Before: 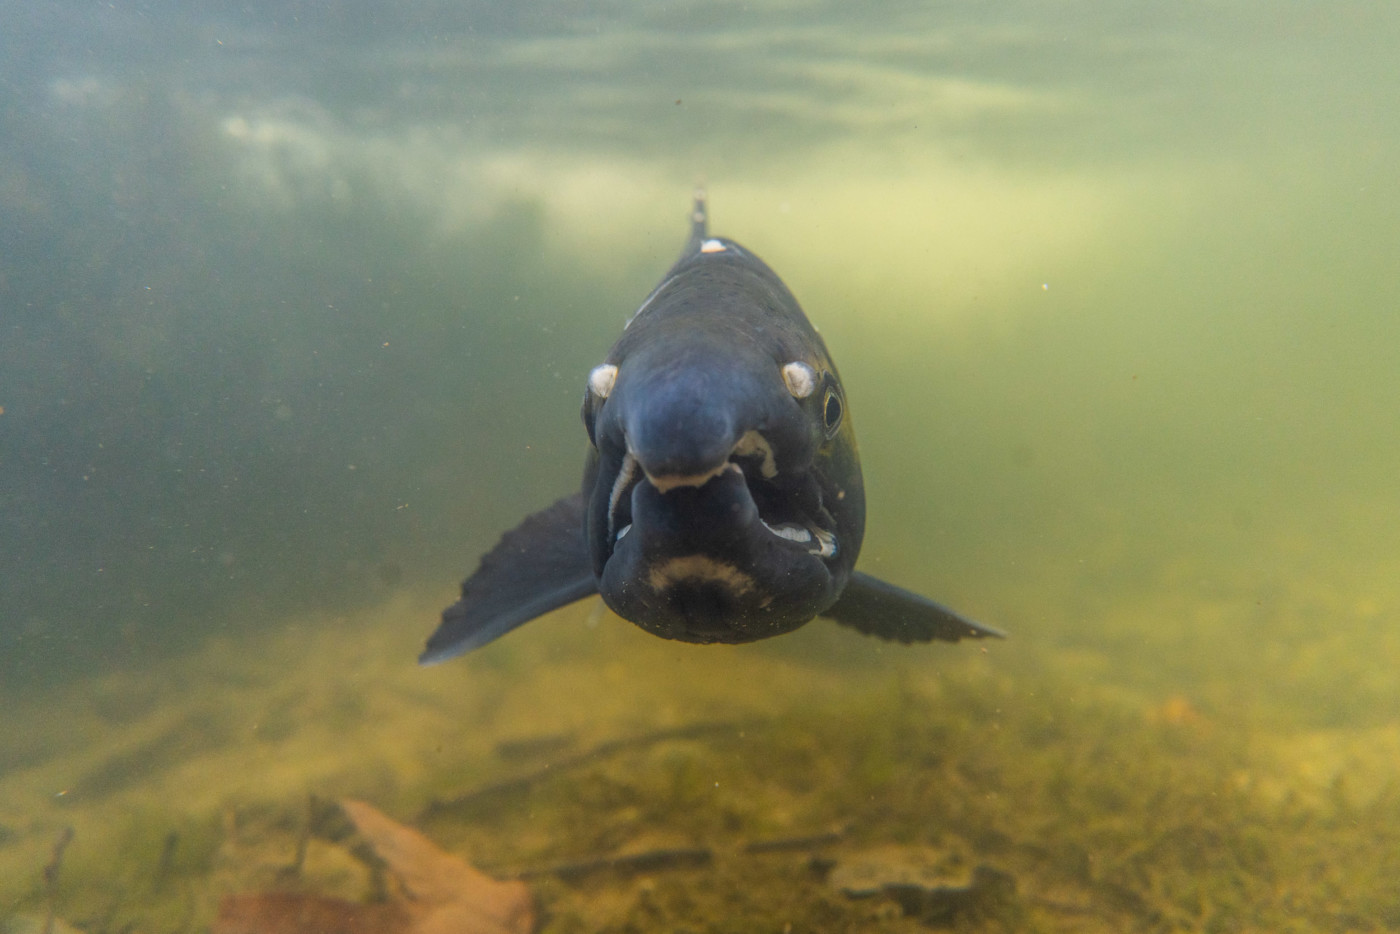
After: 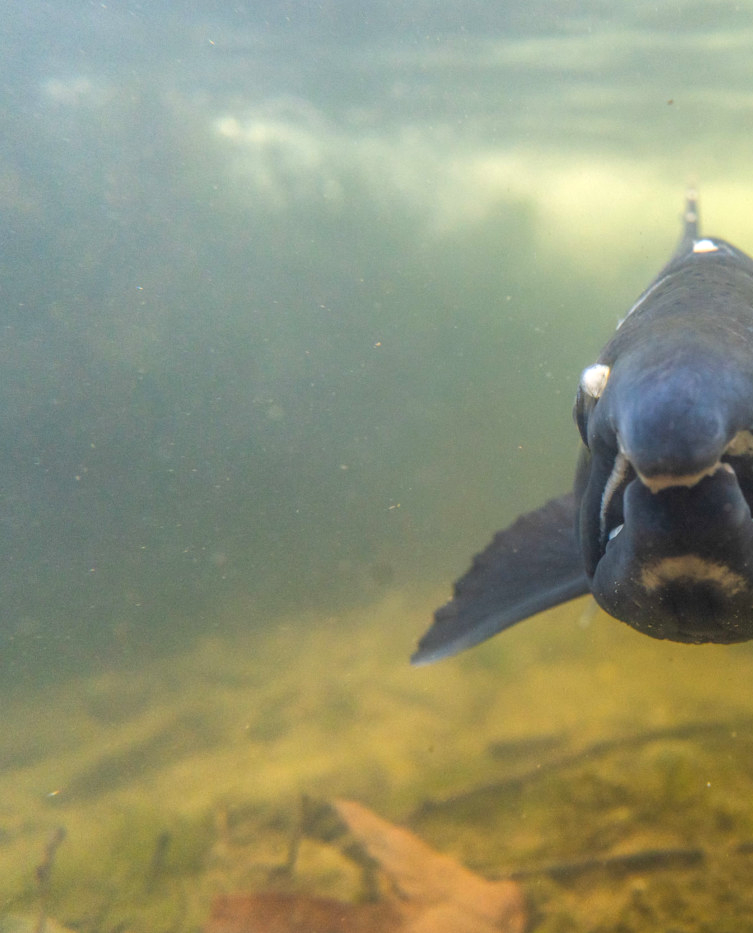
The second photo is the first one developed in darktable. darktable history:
crop: left 0.587%, right 45.588%, bottom 0.086%
exposure: exposure 0.556 EV, compensate highlight preservation false
